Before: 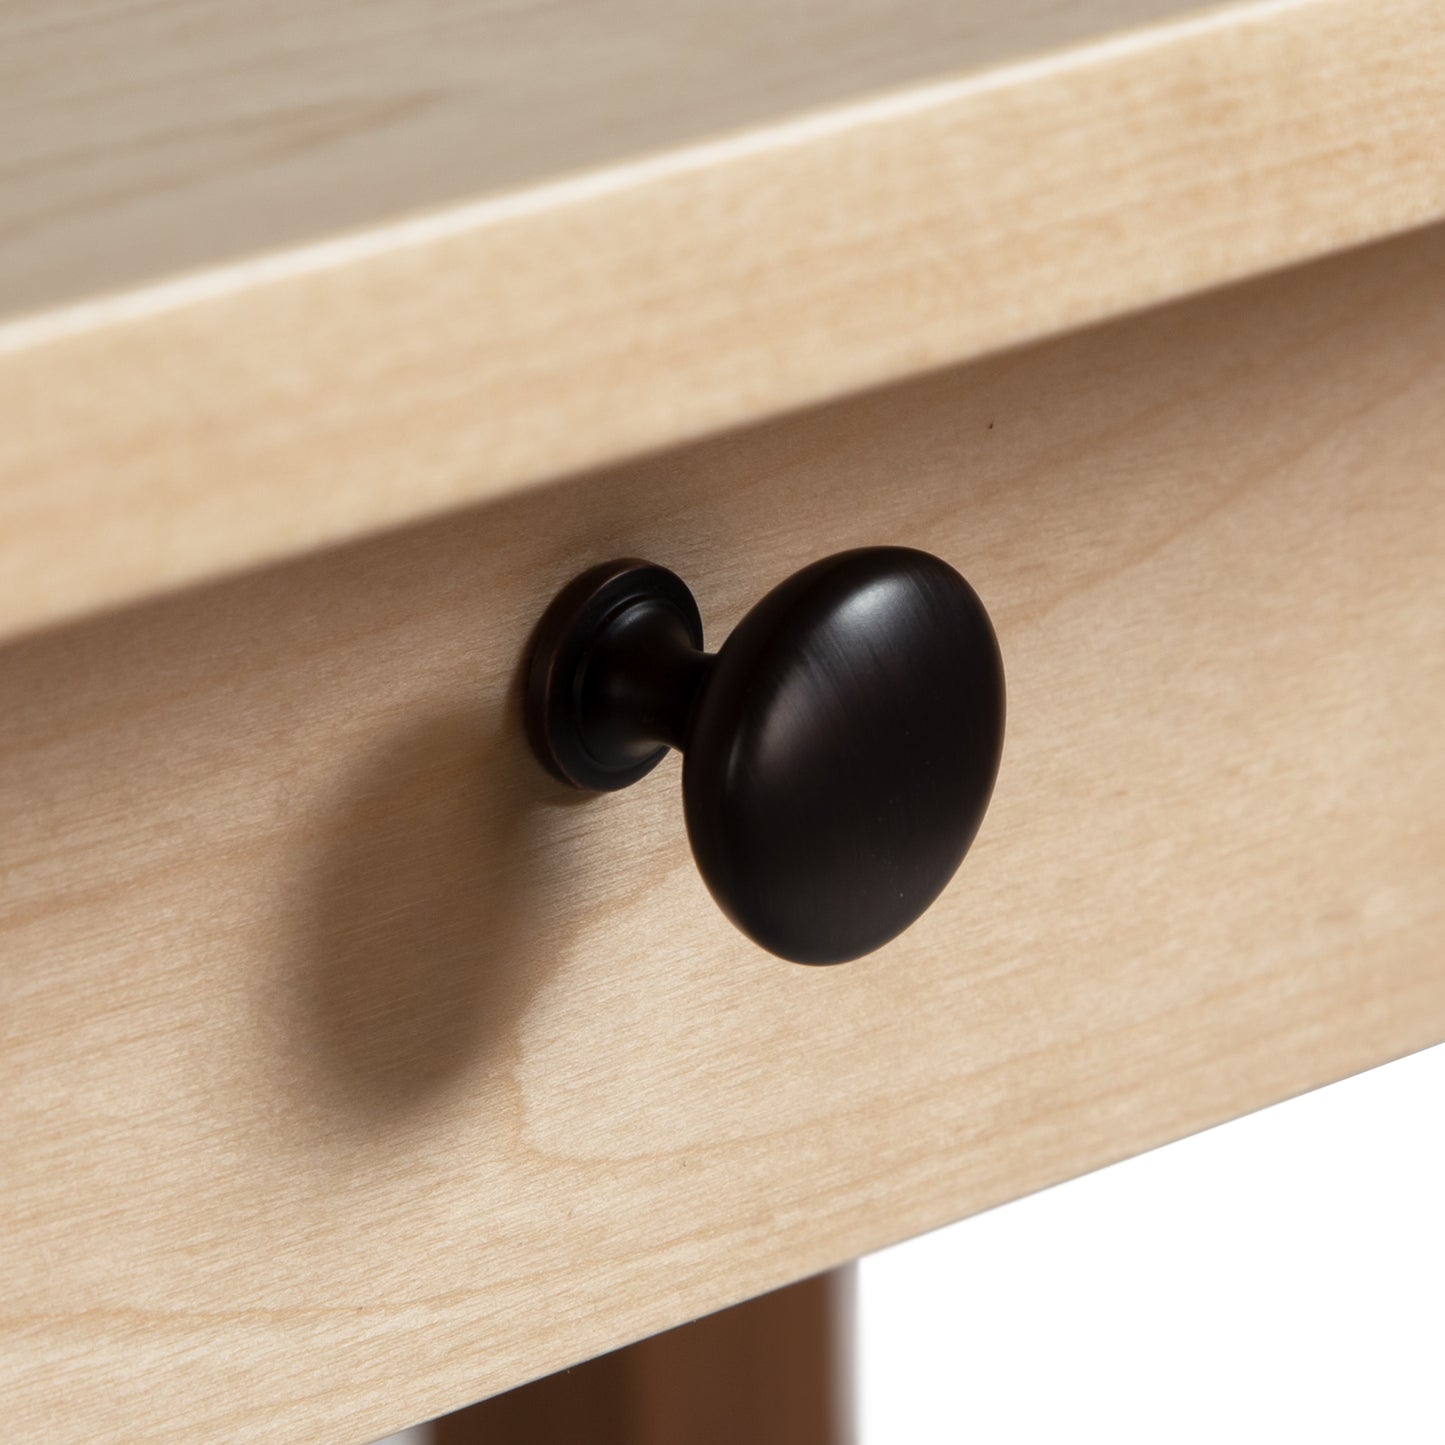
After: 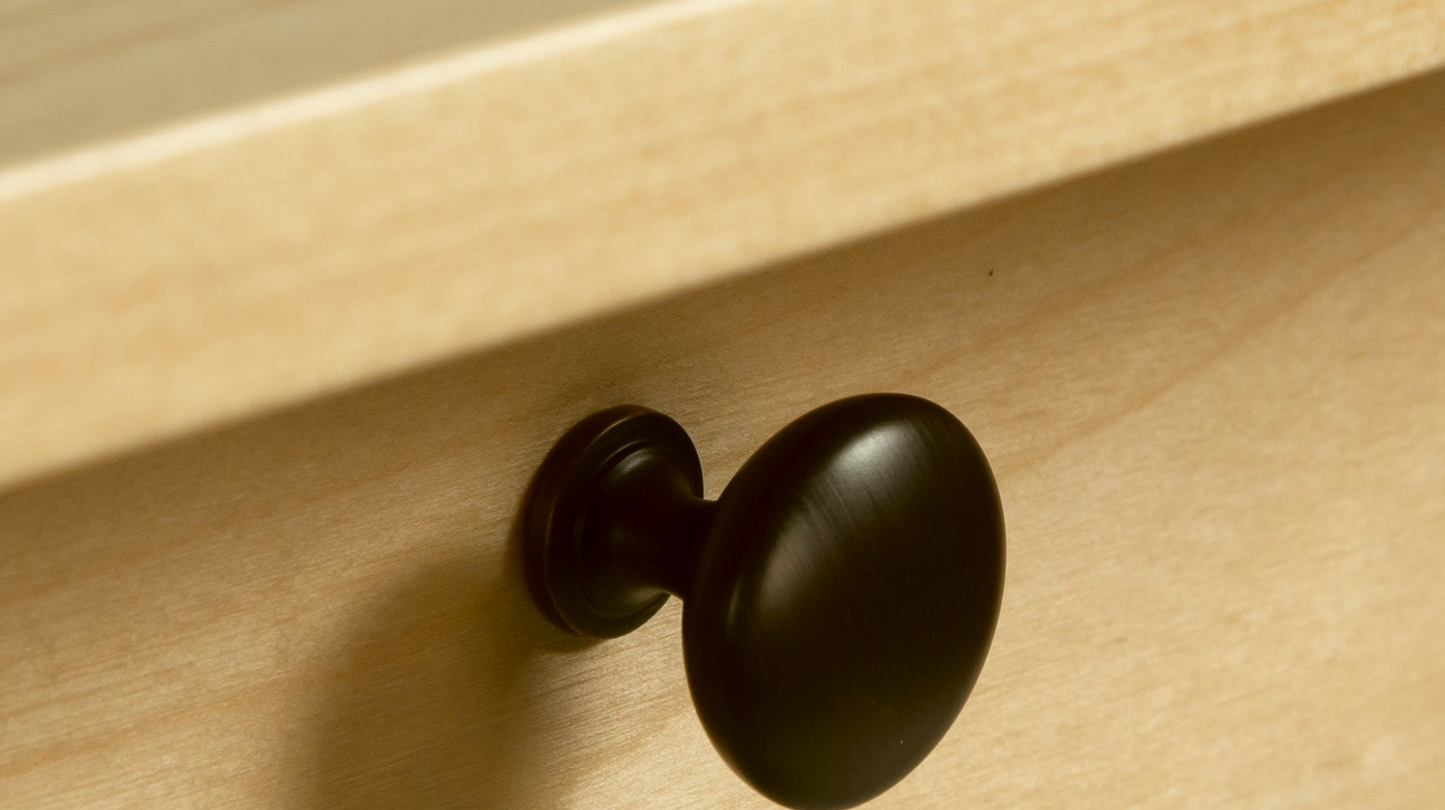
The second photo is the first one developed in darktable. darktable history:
color correction: highlights a* -1.43, highlights b* 10.12, shadows a* 0.395, shadows b* 19.35
crop and rotate: top 10.605%, bottom 33.274%
